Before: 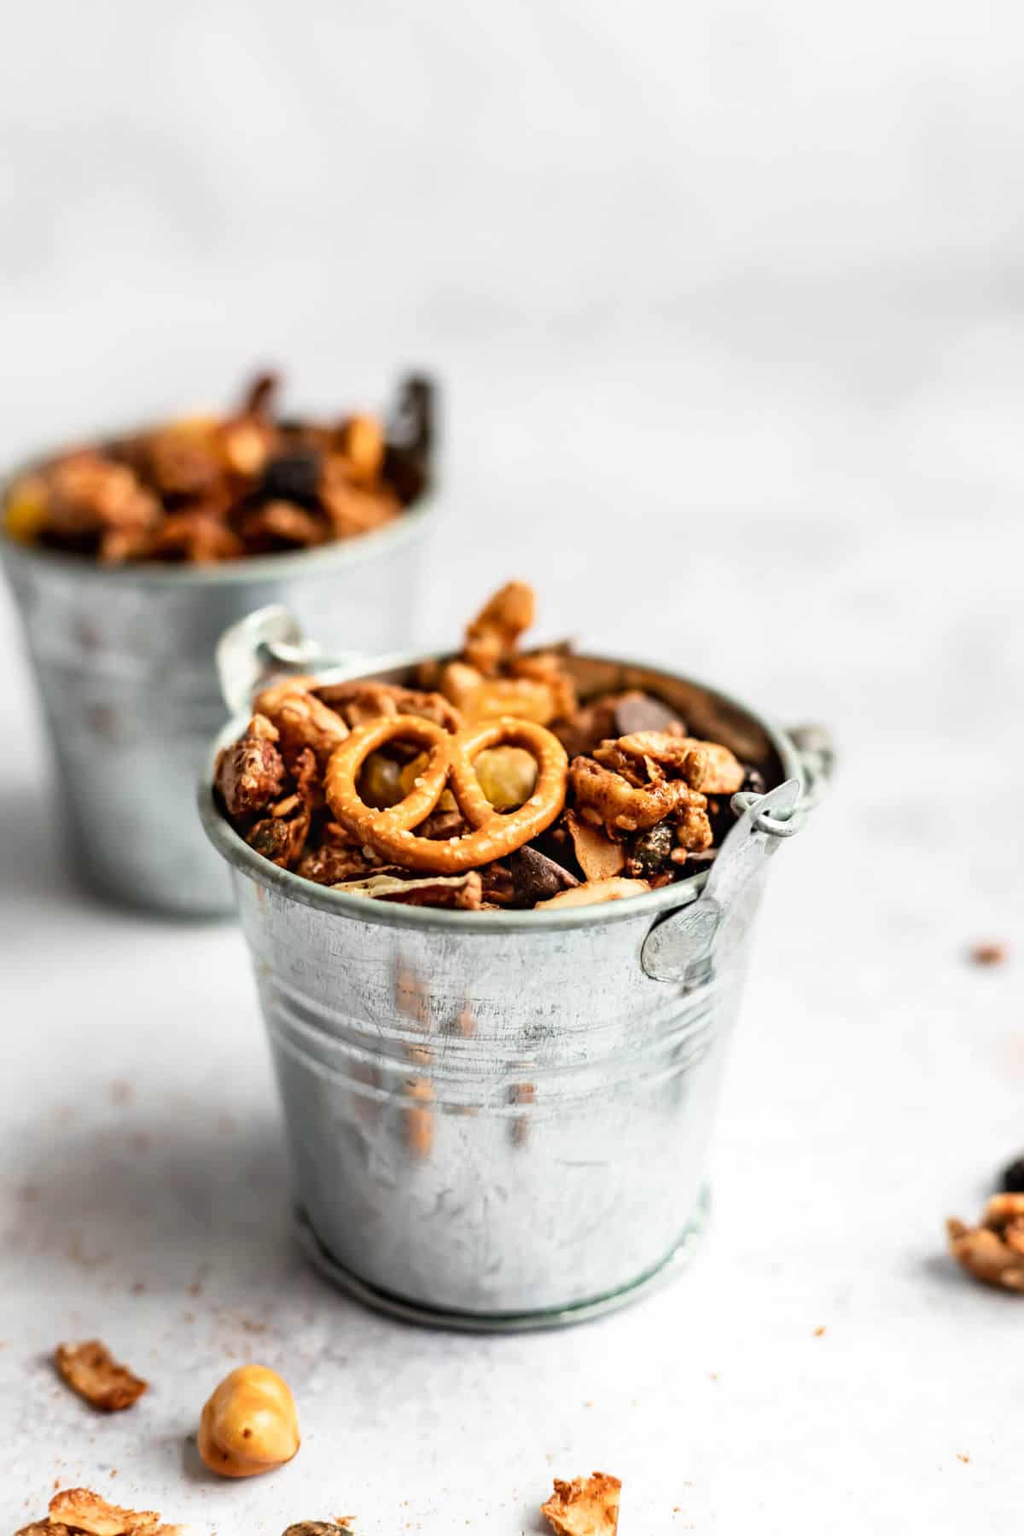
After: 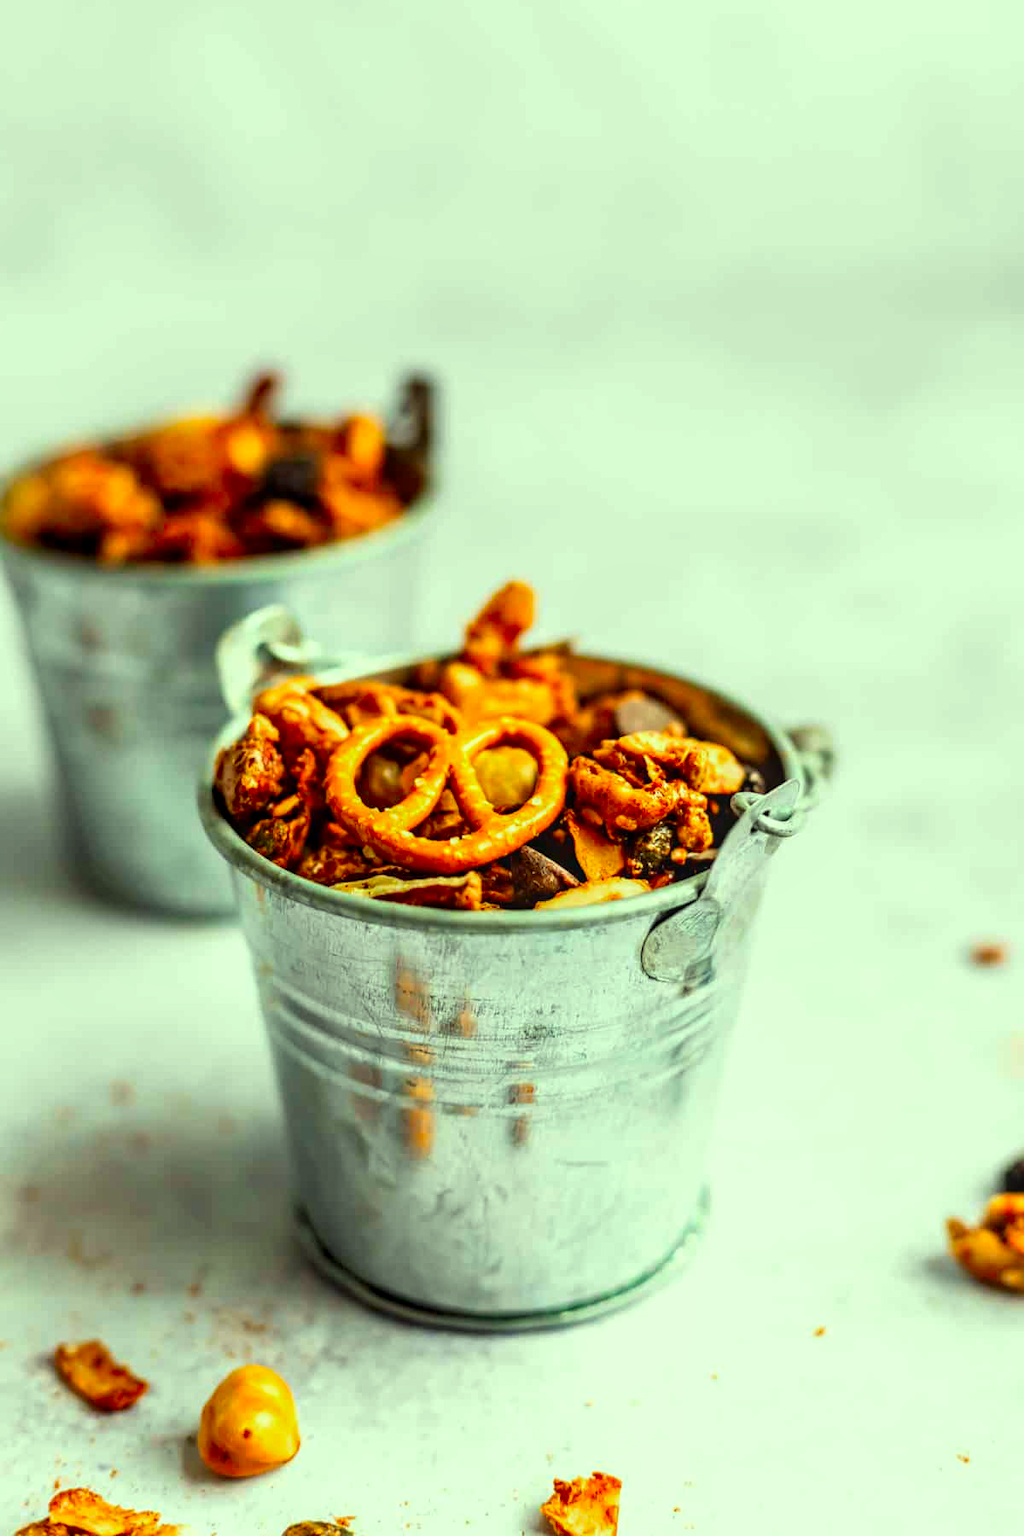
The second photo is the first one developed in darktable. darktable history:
local contrast: on, module defaults
color correction: highlights a* -10.82, highlights b* 9.95, saturation 1.72
